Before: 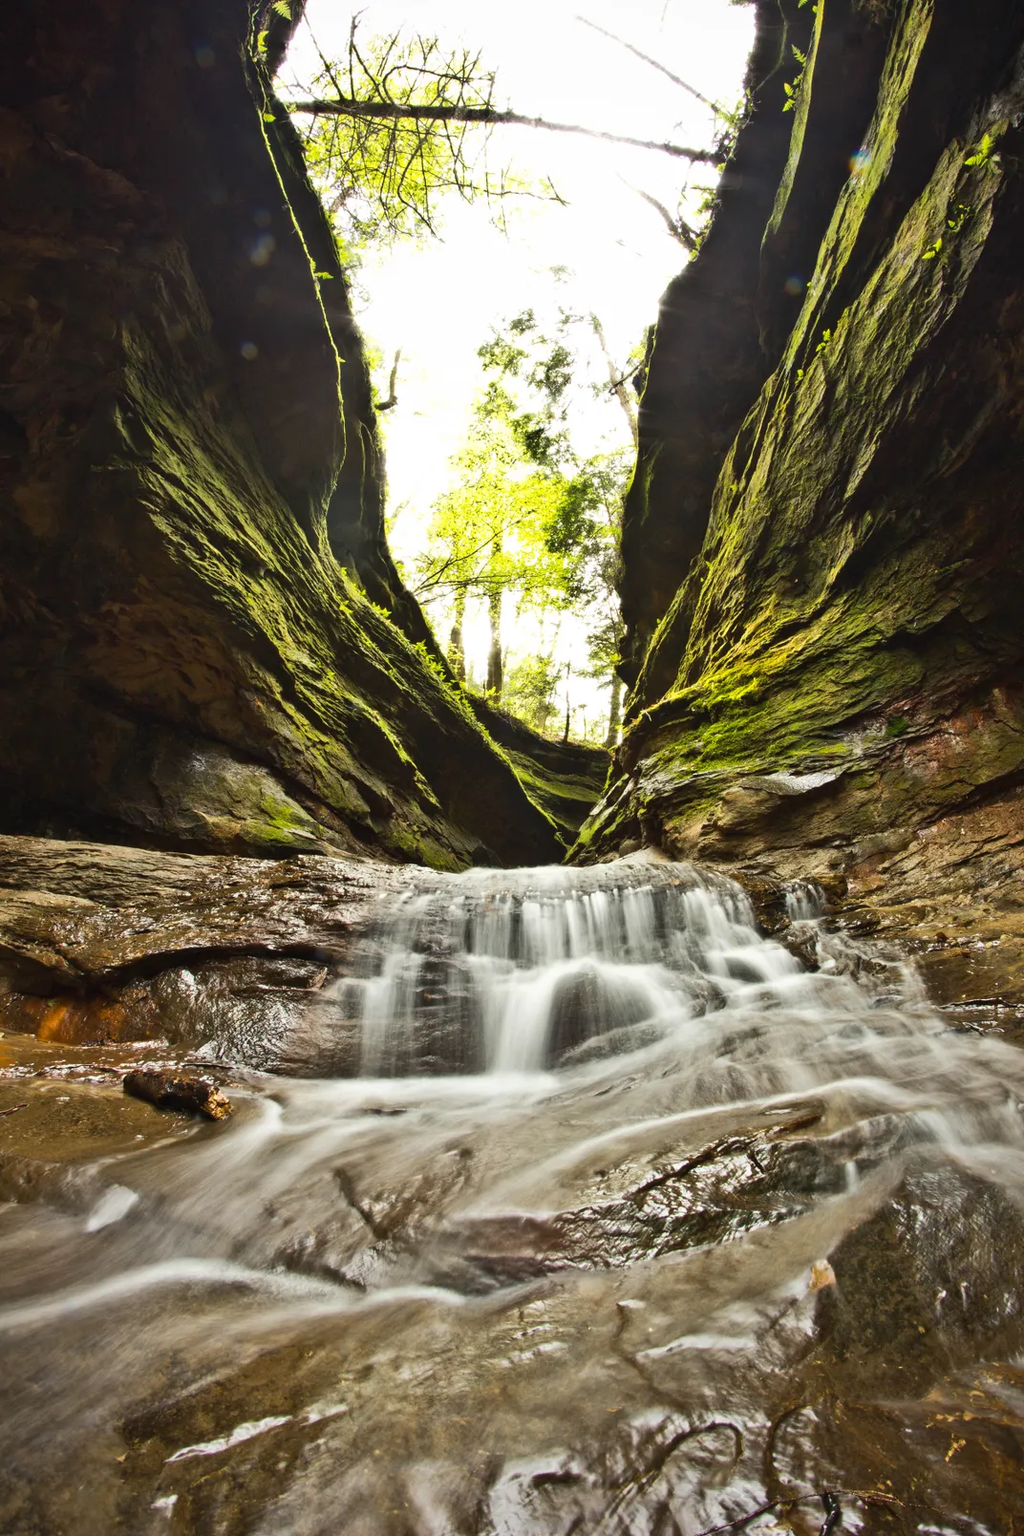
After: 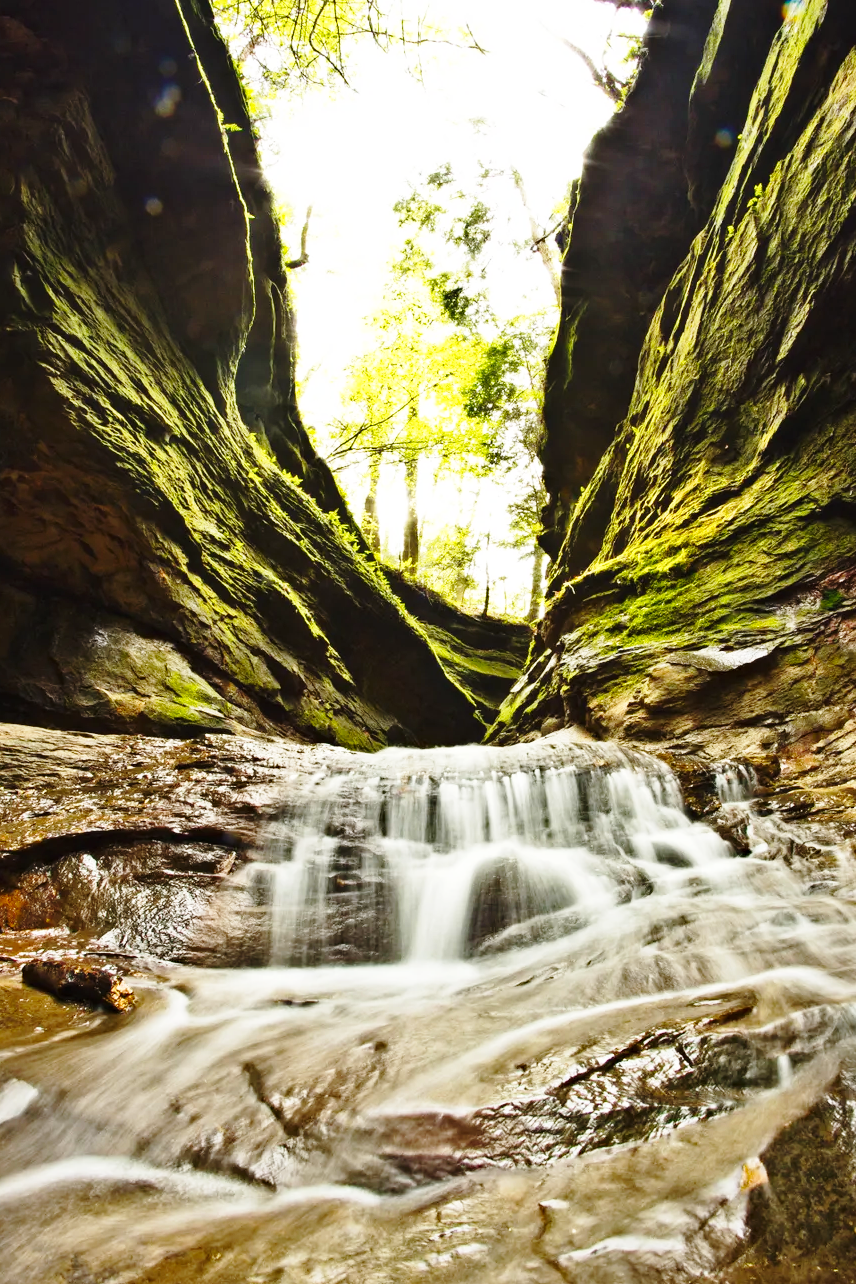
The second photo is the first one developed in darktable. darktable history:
crop and rotate: left 10.071%, top 10.071%, right 10.02%, bottom 10.02%
haze removal: strength 0.29, distance 0.25, compatibility mode true, adaptive false
white balance: emerald 1
base curve: curves: ch0 [(0, 0) (0.028, 0.03) (0.121, 0.232) (0.46, 0.748) (0.859, 0.968) (1, 1)], preserve colors none
